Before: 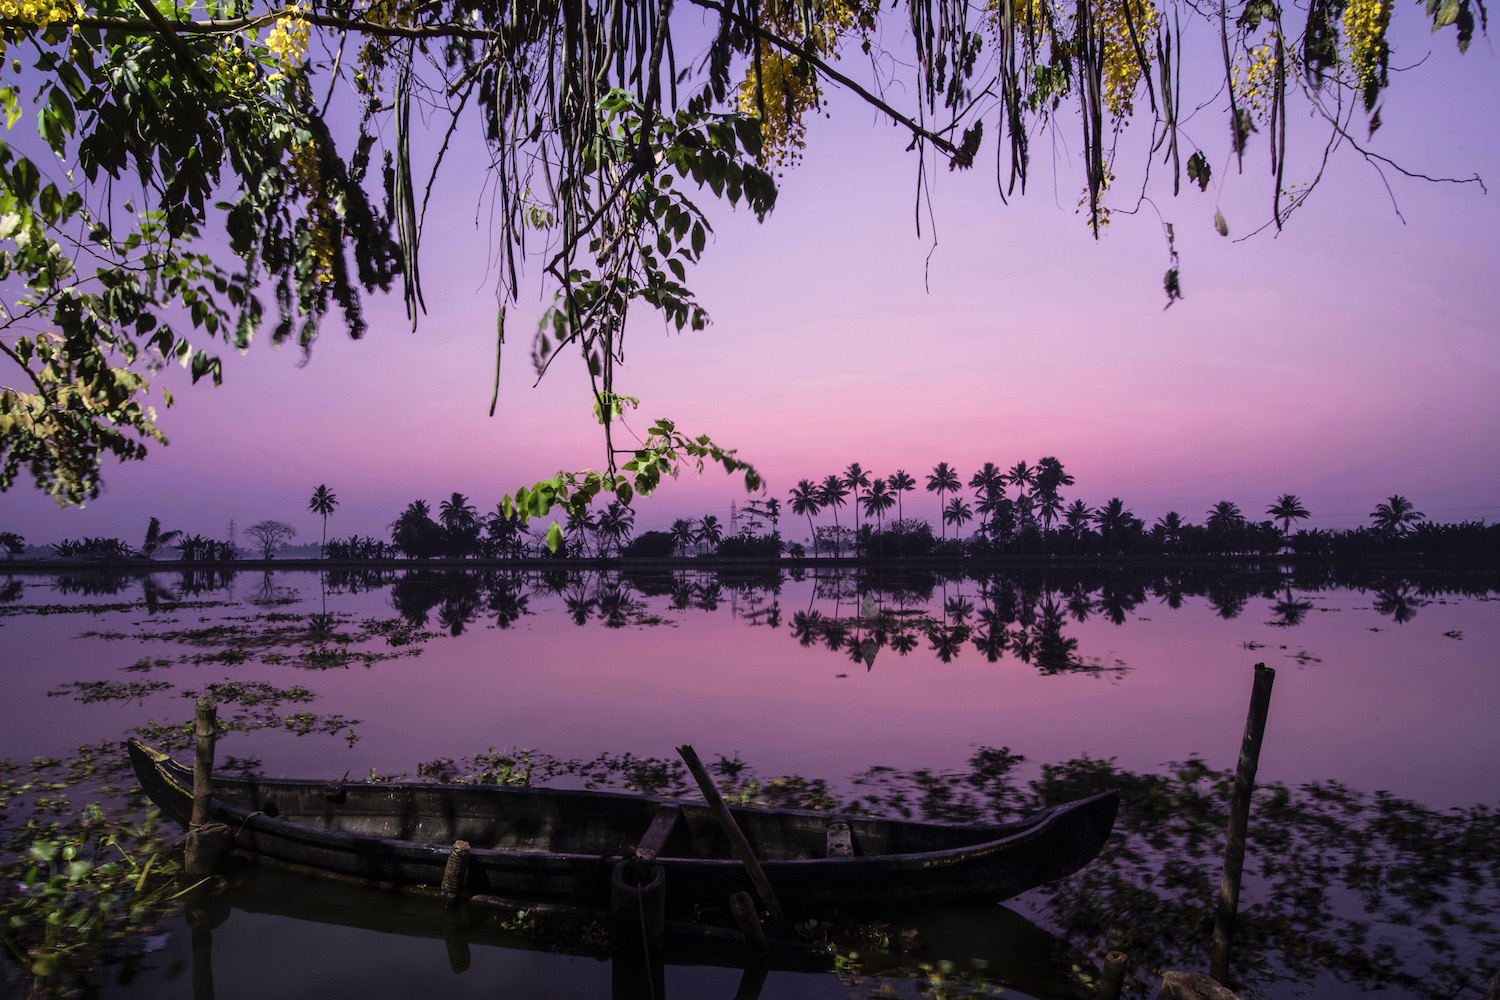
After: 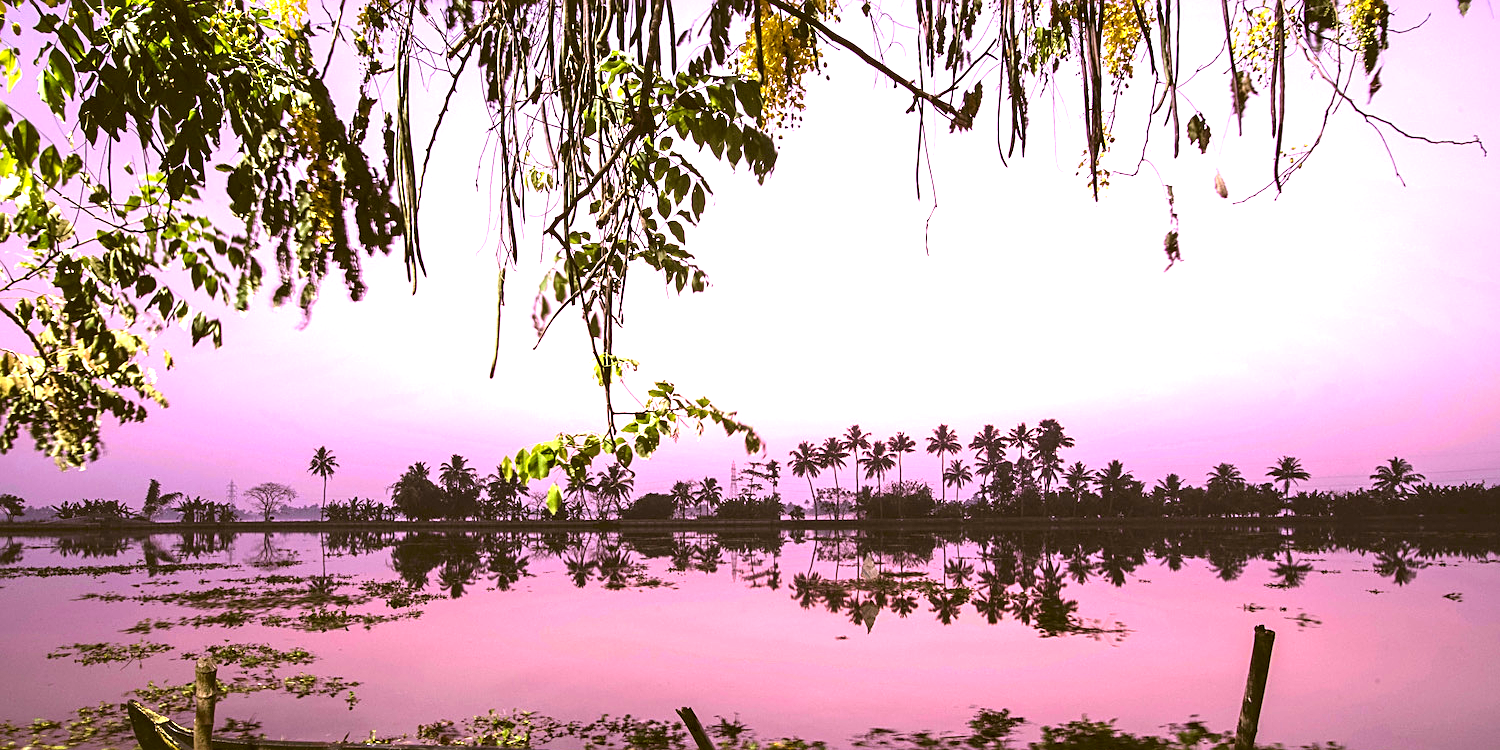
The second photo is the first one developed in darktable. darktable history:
sharpen: on, module defaults
color correction: highlights a* 8.98, highlights b* 15.09, shadows a* -0.49, shadows b* 26.52
exposure: black level correction 0, exposure 1.741 EV, compensate exposure bias true, compensate highlight preservation false
crop: top 3.857%, bottom 21.132%
